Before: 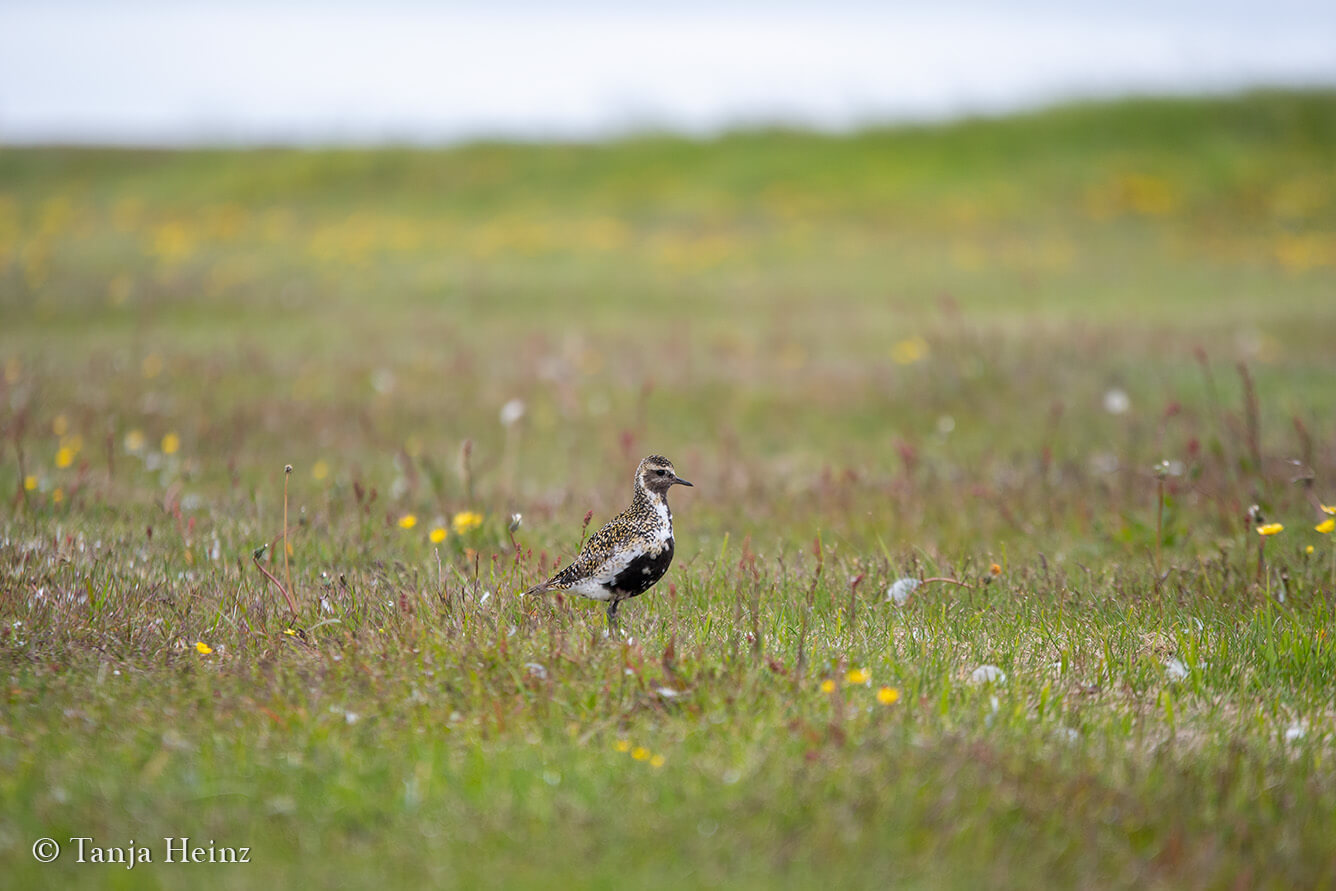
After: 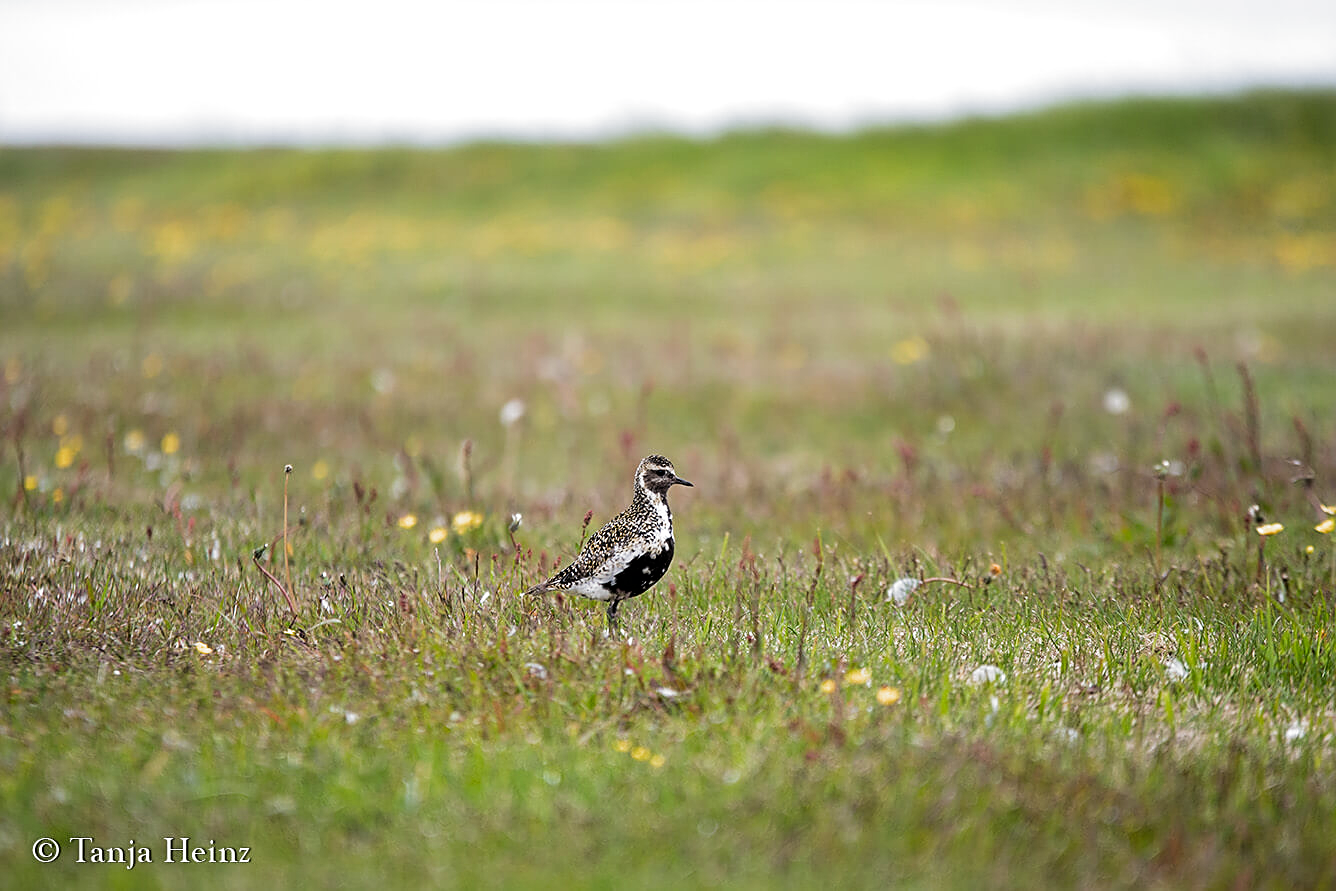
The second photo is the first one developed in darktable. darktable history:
filmic rgb: black relative exposure -8.2 EV, white relative exposure 2.2 EV, threshold 3 EV, hardness 7.11, latitude 75%, contrast 1.325, highlights saturation mix -2%, shadows ↔ highlights balance 30%, preserve chrominance RGB euclidean norm, color science v5 (2021), contrast in shadows safe, contrast in highlights safe, enable highlight reconstruction true
color correction: saturation 1.1
sharpen: on, module defaults
